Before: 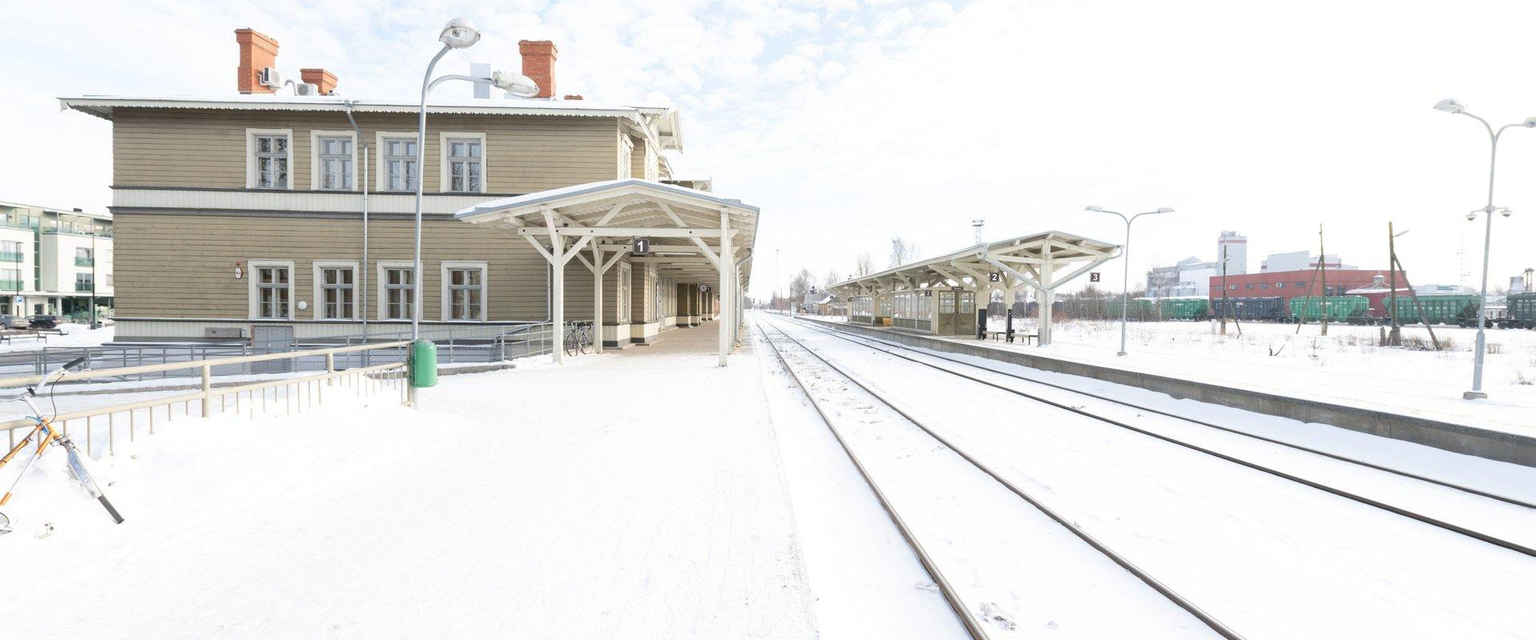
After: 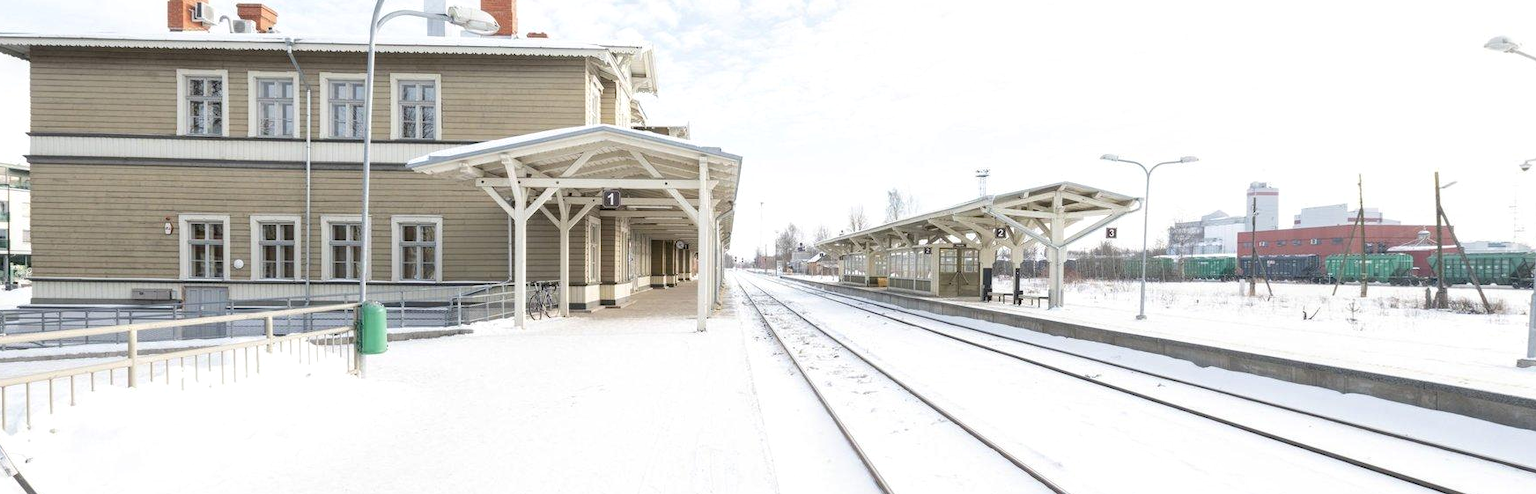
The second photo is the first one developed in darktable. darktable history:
crop: left 5.596%, top 10.314%, right 3.534%, bottom 19.395%
local contrast: on, module defaults
